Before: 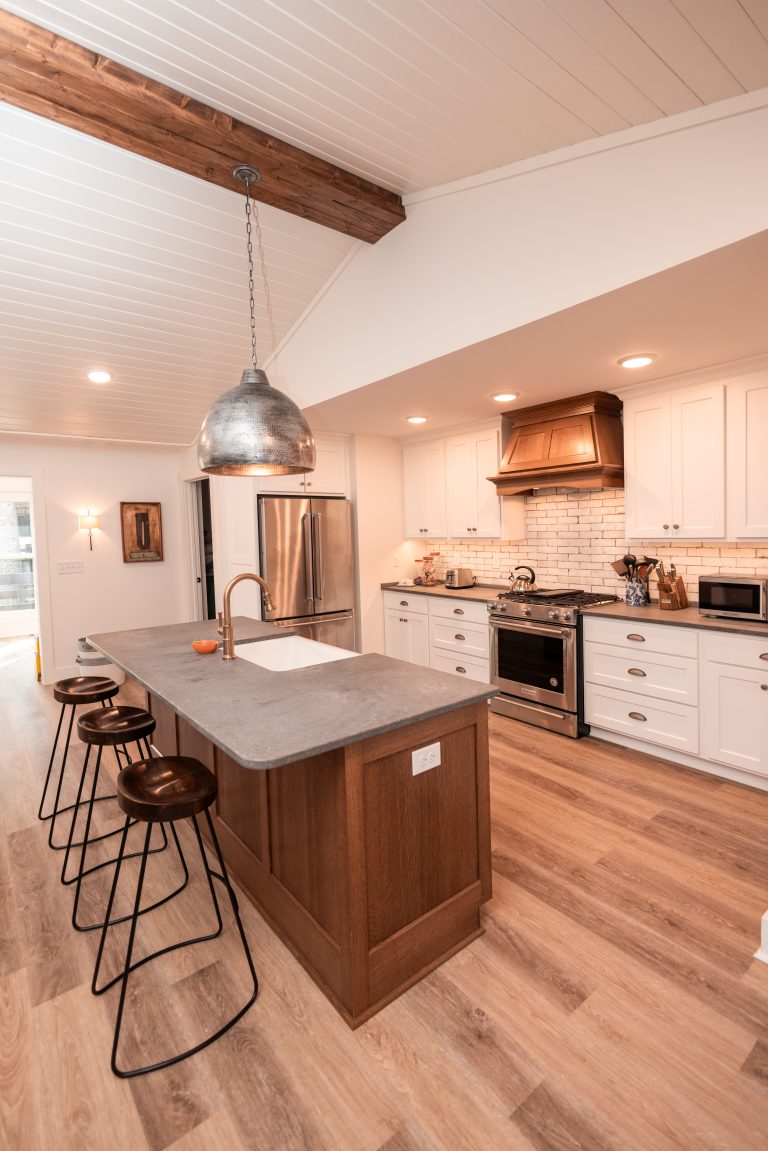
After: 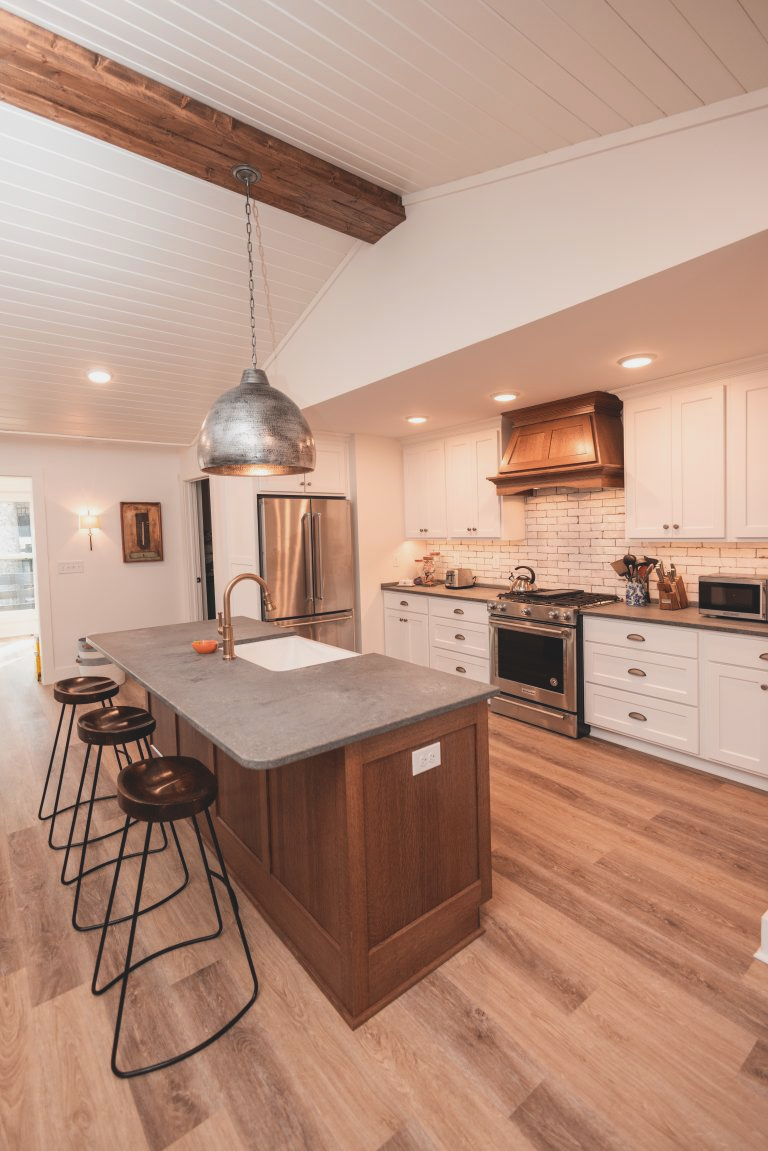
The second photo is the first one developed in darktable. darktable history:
exposure: black level correction -0.015, exposure -0.185 EV, compensate exposure bias true, compensate highlight preservation false
